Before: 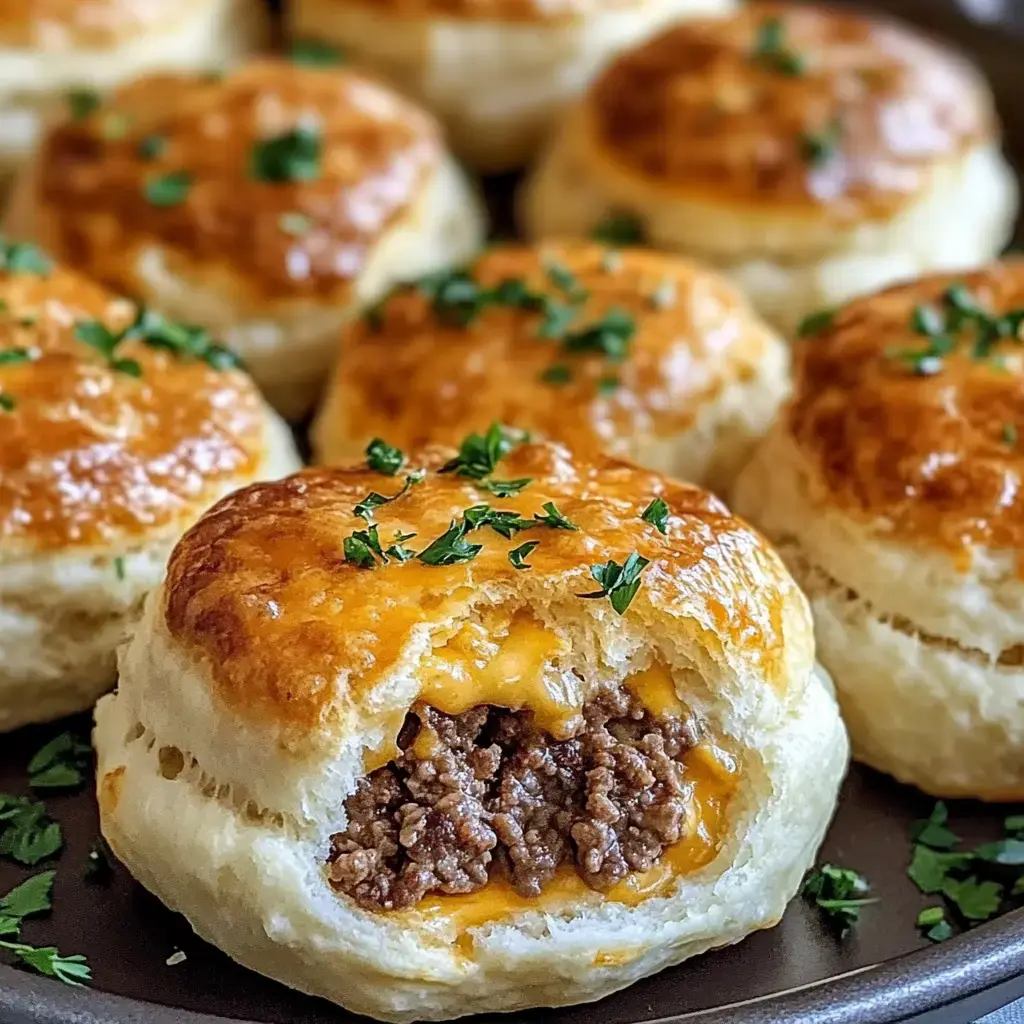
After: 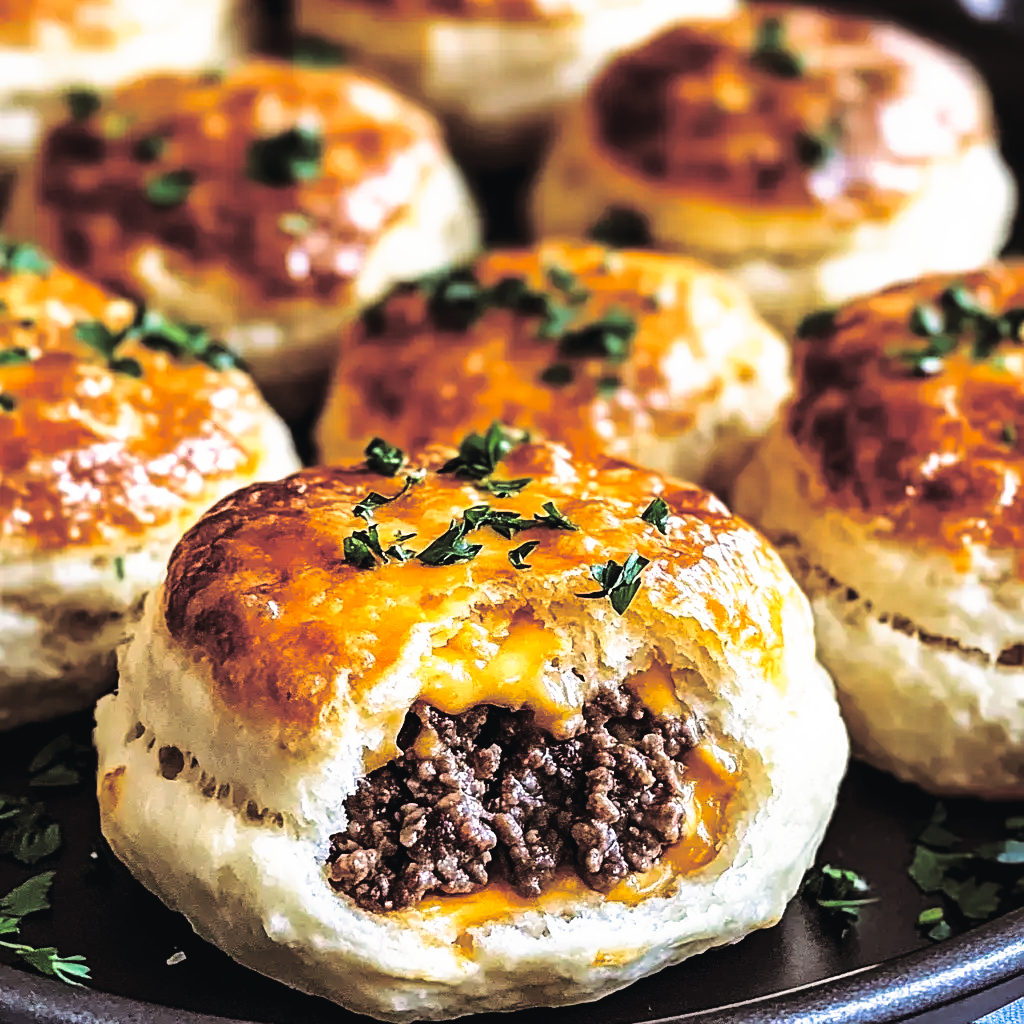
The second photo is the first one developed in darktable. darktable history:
split-toning: shadows › saturation 0.24, highlights › hue 54°, highlights › saturation 0.24
color balance: lift [1.016, 0.983, 1, 1.017], gamma [0.78, 1.018, 1.043, 0.957], gain [0.786, 1.063, 0.937, 1.017], input saturation 118.26%, contrast 13.43%, contrast fulcrum 21.62%, output saturation 82.76%
base curve: curves: ch0 [(0, 0) (0.028, 0.03) (0.121, 0.232) (0.46, 0.748) (0.859, 0.968) (1, 1)], preserve colors none
tone curve: curves: ch0 [(0, 0) (0.003, 0.002) (0.011, 0.009) (0.025, 0.021) (0.044, 0.037) (0.069, 0.058) (0.1, 0.083) (0.136, 0.122) (0.177, 0.165) (0.224, 0.216) (0.277, 0.277) (0.335, 0.344) (0.399, 0.418) (0.468, 0.499) (0.543, 0.586) (0.623, 0.679) (0.709, 0.779) (0.801, 0.877) (0.898, 0.977) (1, 1)], preserve colors none
